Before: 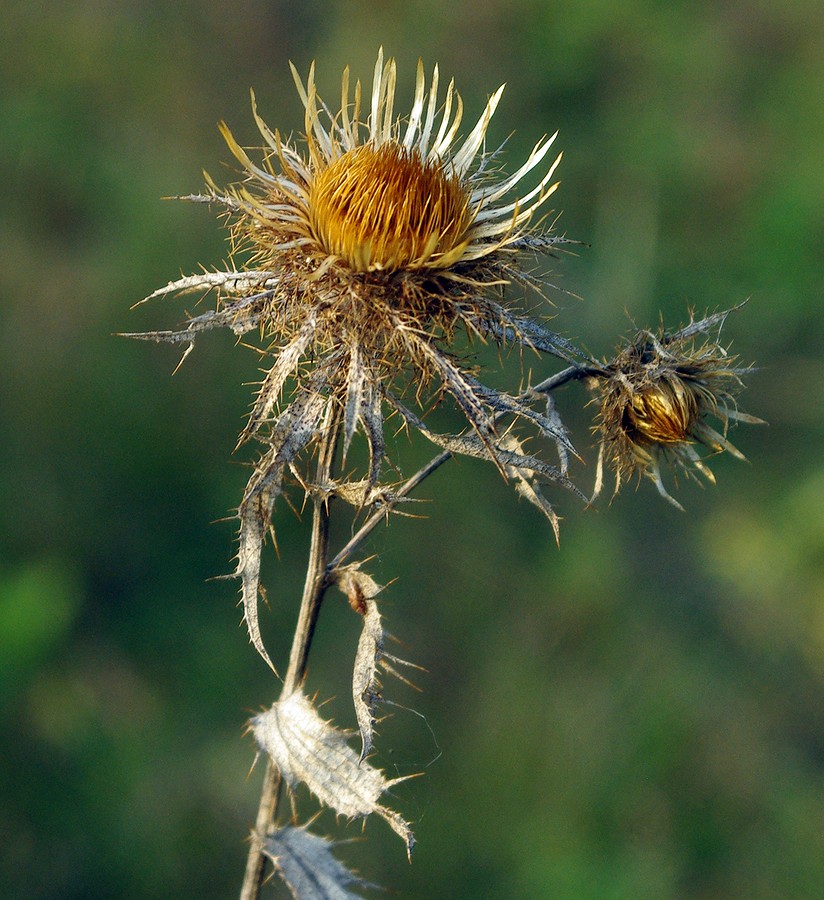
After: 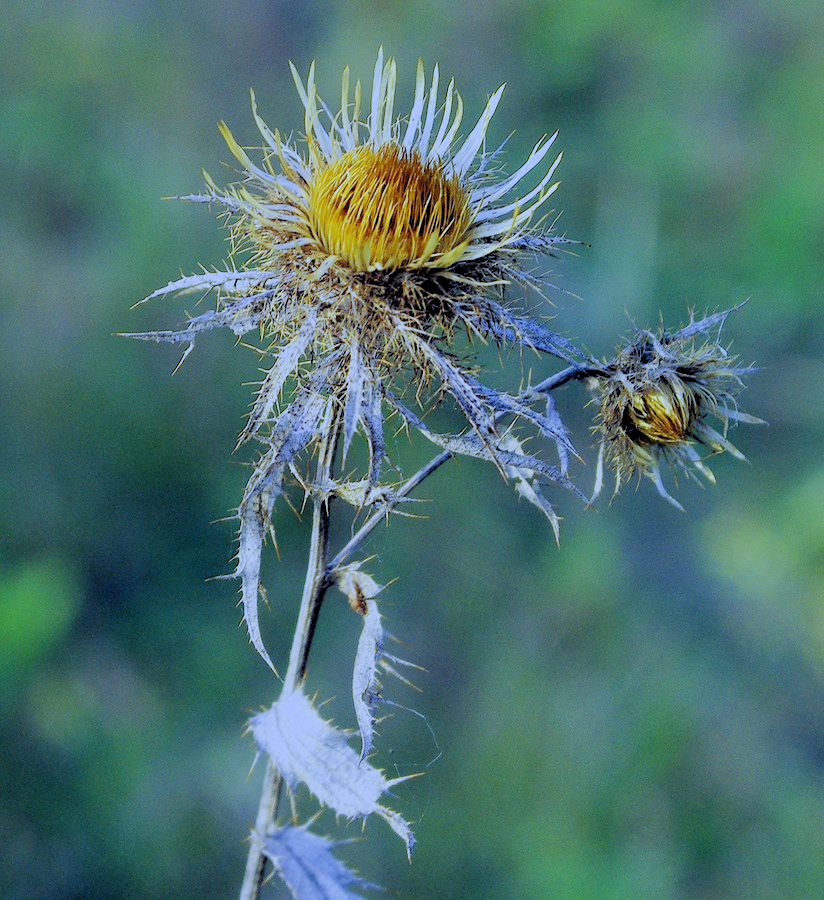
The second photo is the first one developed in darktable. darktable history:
rgb levels: preserve colors sum RGB, levels [[0.038, 0.433, 0.934], [0, 0.5, 1], [0, 0.5, 1]]
filmic rgb: black relative exposure -7.65 EV, white relative exposure 4.56 EV, hardness 3.61, contrast 1.05
exposure: black level correction 0, exposure 0.7 EV, compensate exposure bias true, compensate highlight preservation false
white balance: red 0.766, blue 1.537
